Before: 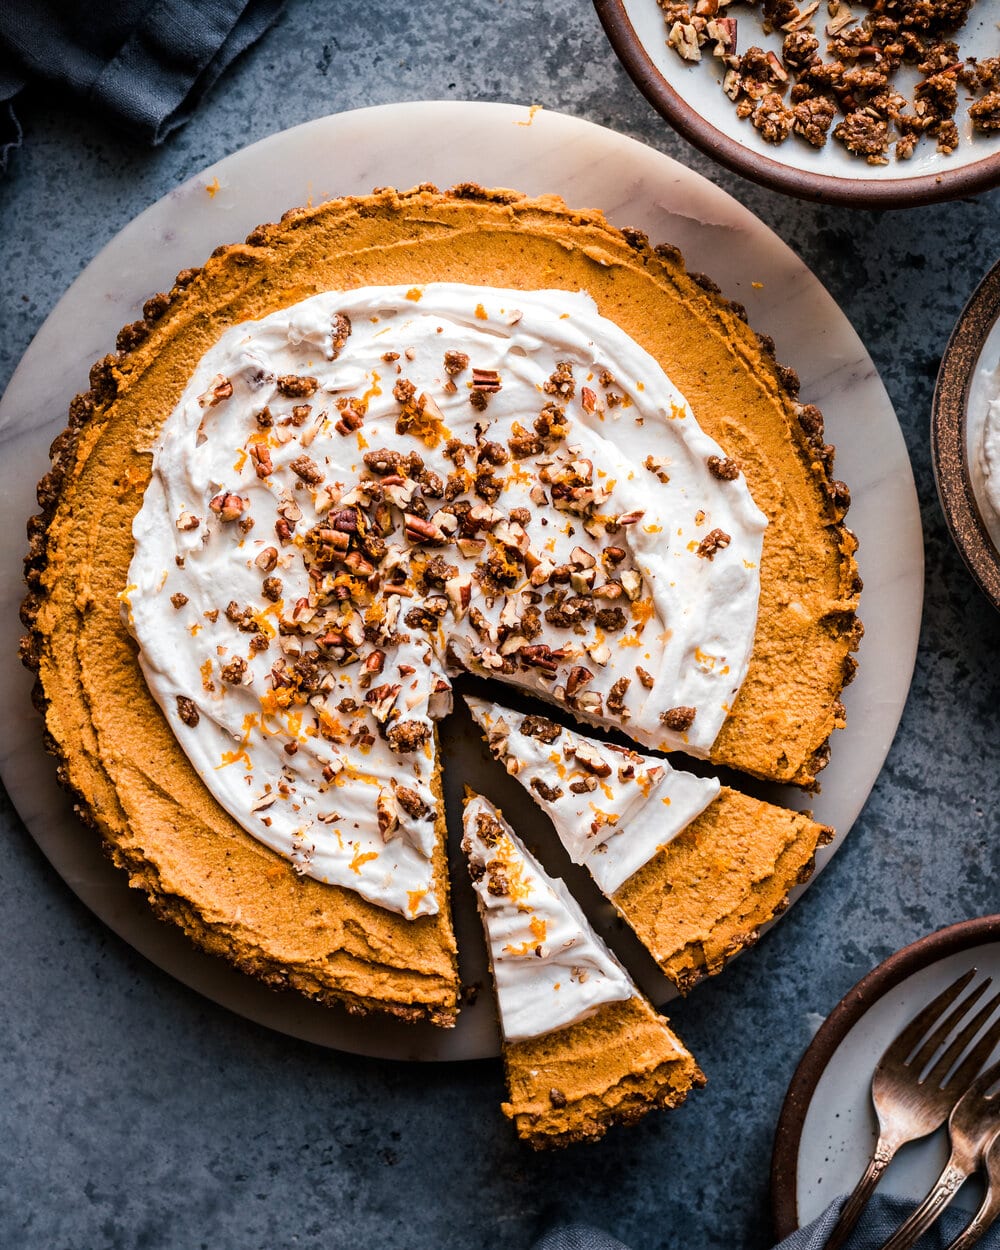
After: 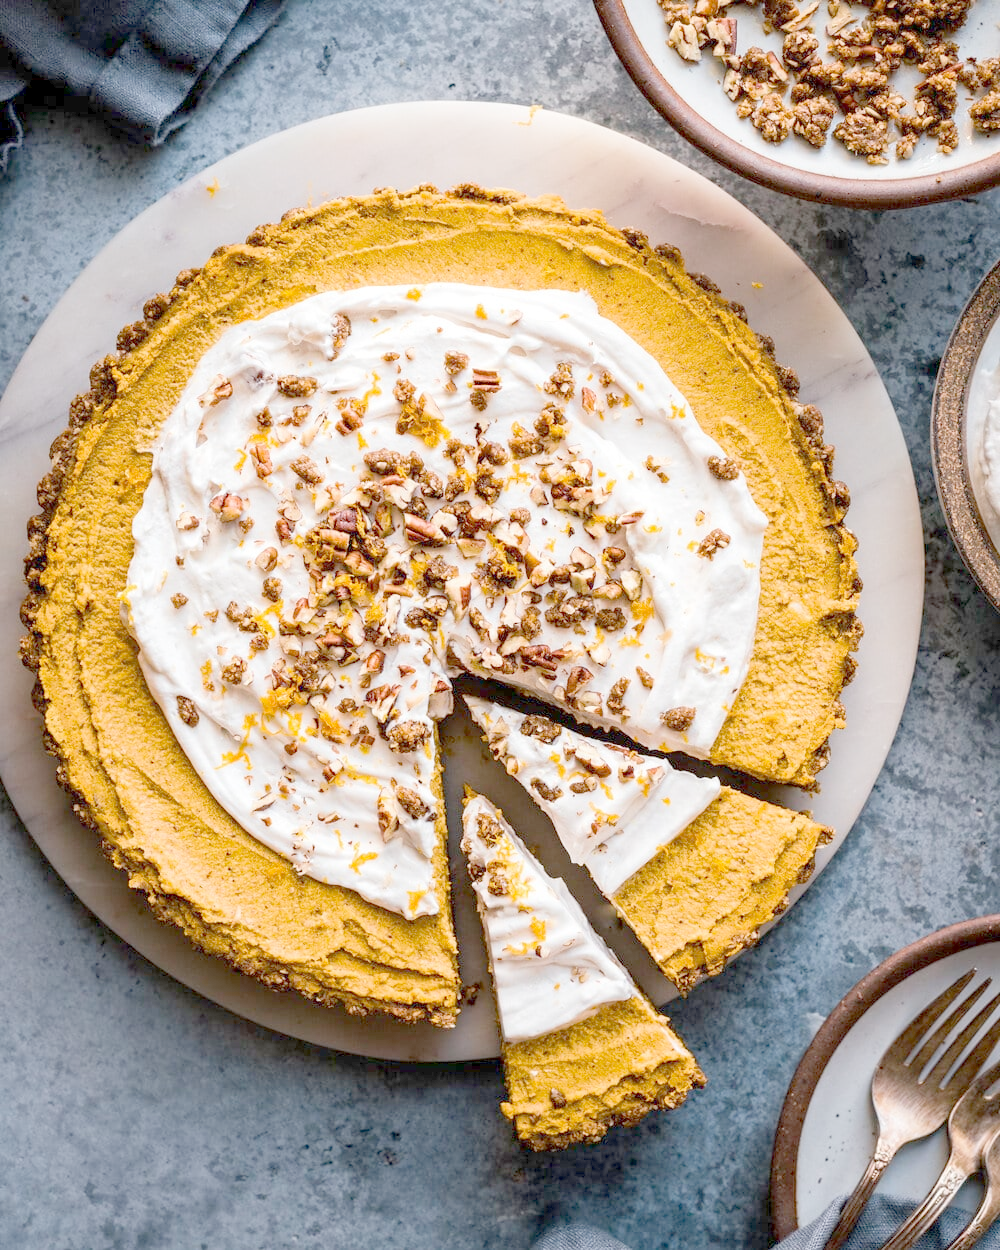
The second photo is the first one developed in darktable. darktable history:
color correction: saturation 1.11
